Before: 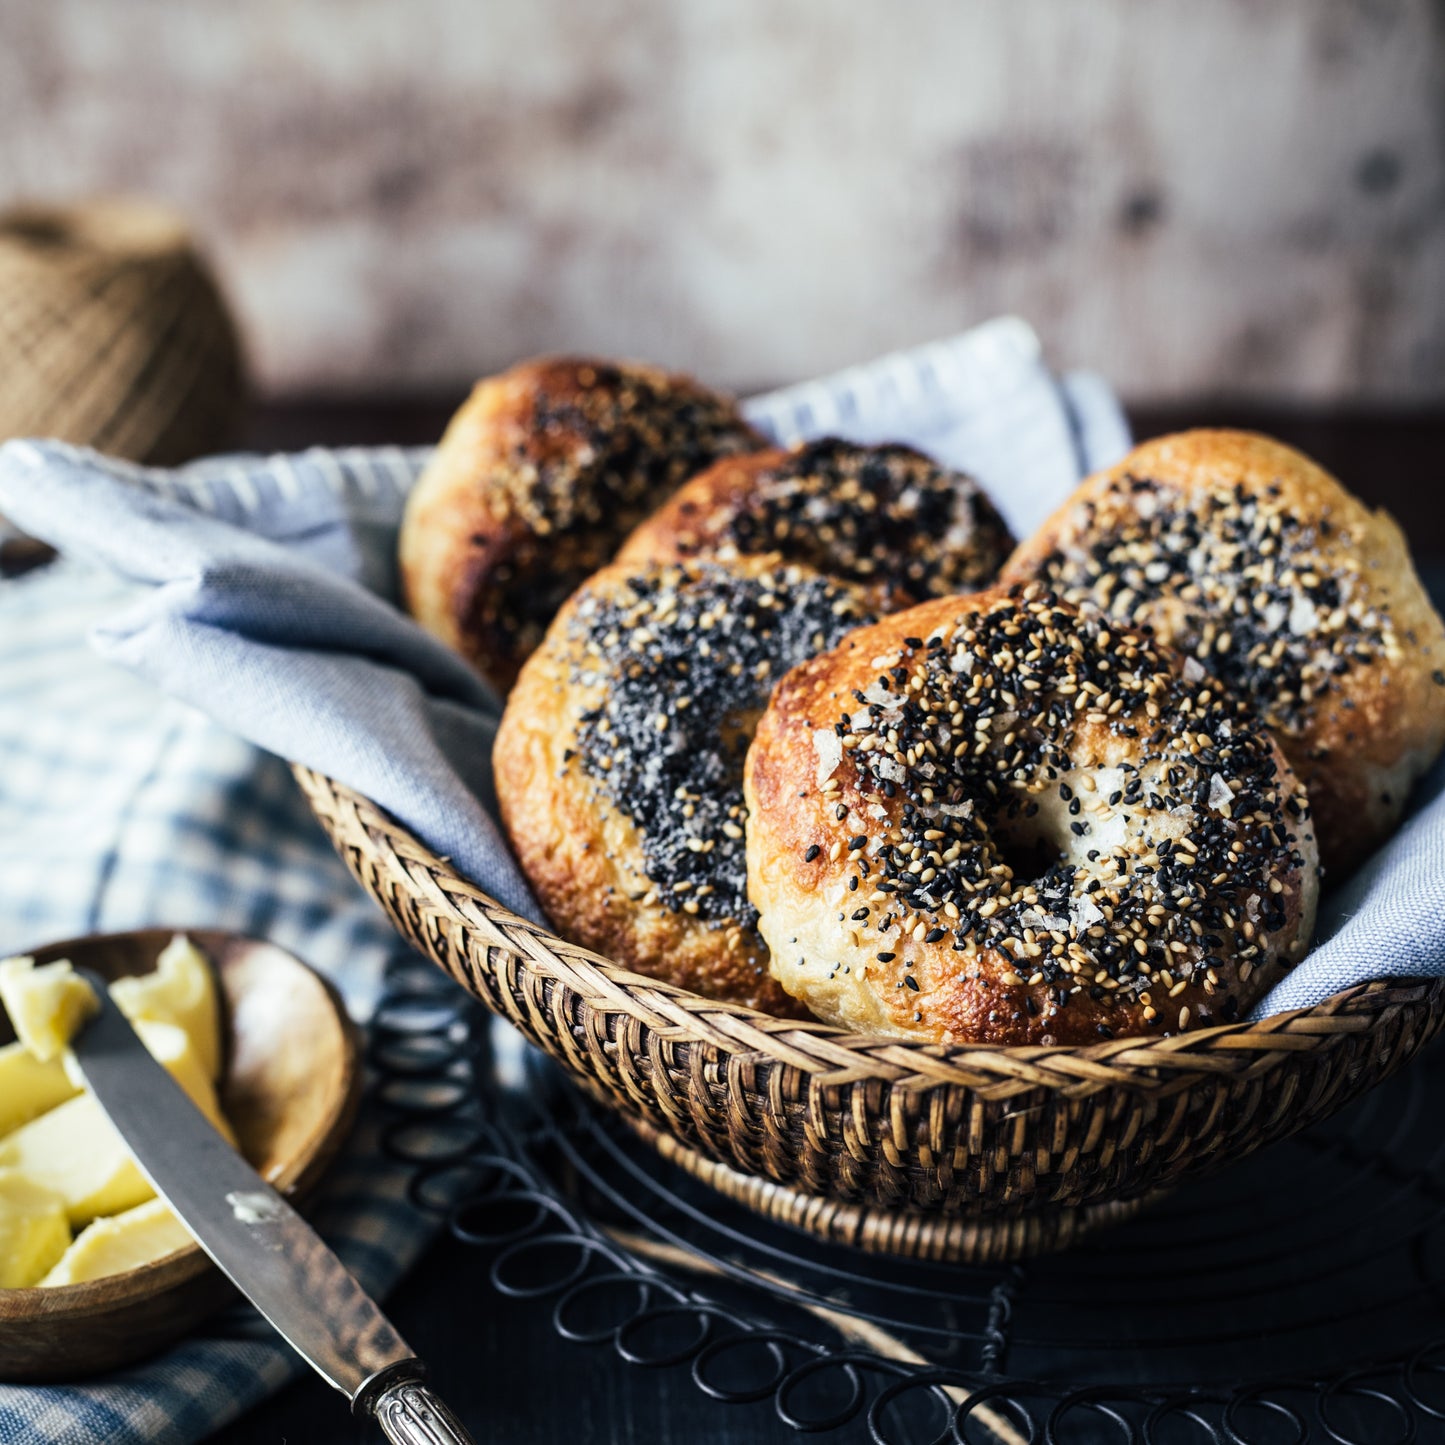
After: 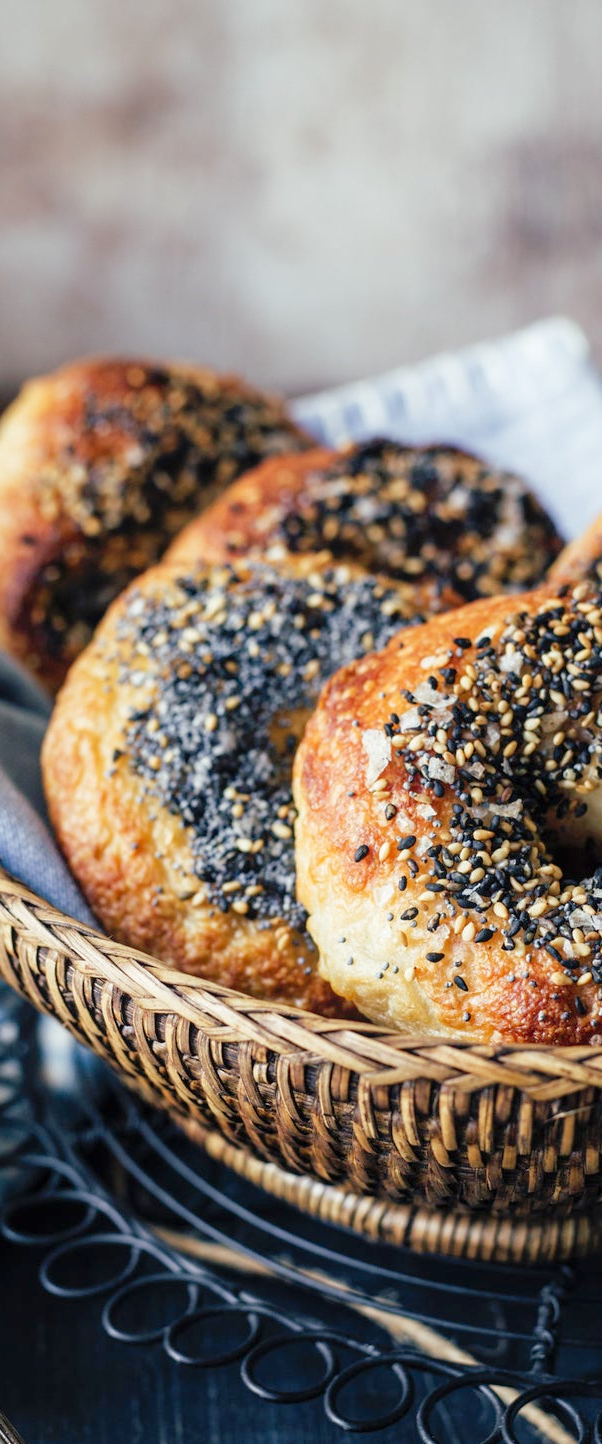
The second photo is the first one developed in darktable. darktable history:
crop: left 31.229%, right 27.105%
tone curve: curves: ch0 [(0, 0) (0.004, 0.008) (0.077, 0.156) (0.169, 0.29) (0.774, 0.774) (1, 1)], color space Lab, linked channels, preserve colors none
bloom: size 9%, threshold 100%, strength 7%
